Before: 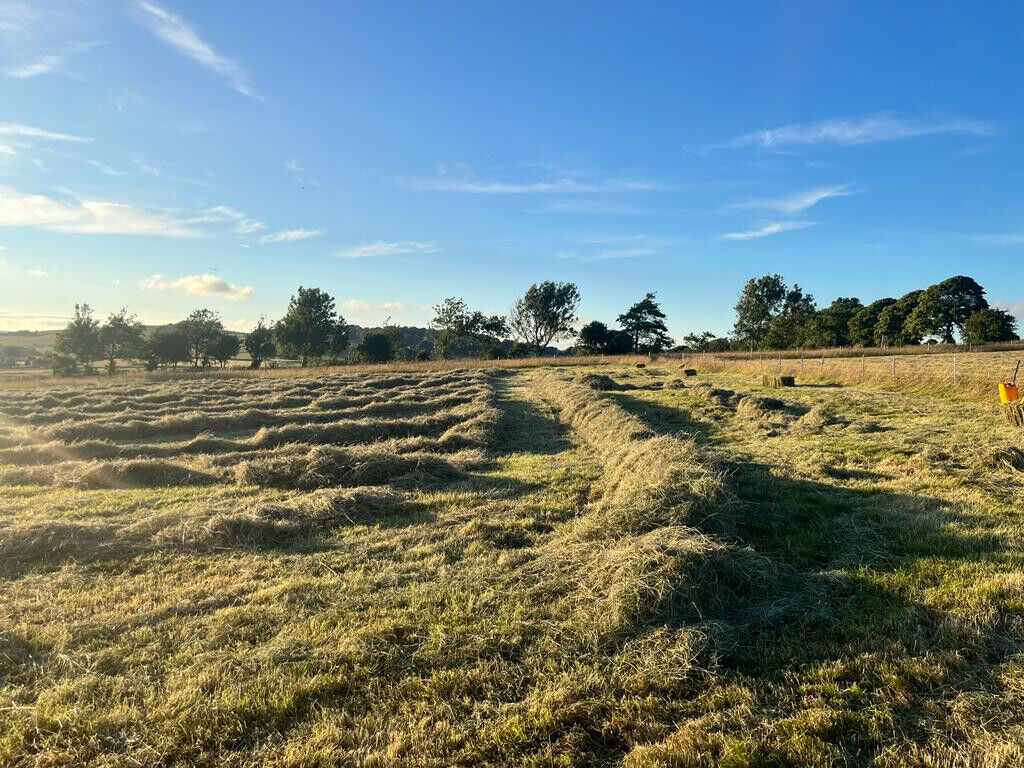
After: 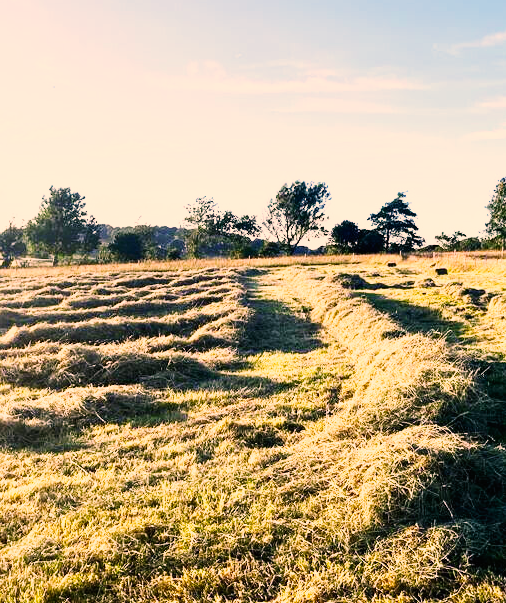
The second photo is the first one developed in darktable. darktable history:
crop and rotate: angle 0.02°, left 24.353%, top 13.219%, right 26.156%, bottom 8.224%
base curve: curves: ch0 [(0, 0) (0.007, 0.004) (0.027, 0.03) (0.046, 0.07) (0.207, 0.54) (0.442, 0.872) (0.673, 0.972) (1, 1)], preserve colors none
color calibration: x 0.38, y 0.39, temperature 4086.04 K
color correction: highlights a* 21.88, highlights b* 22.25
